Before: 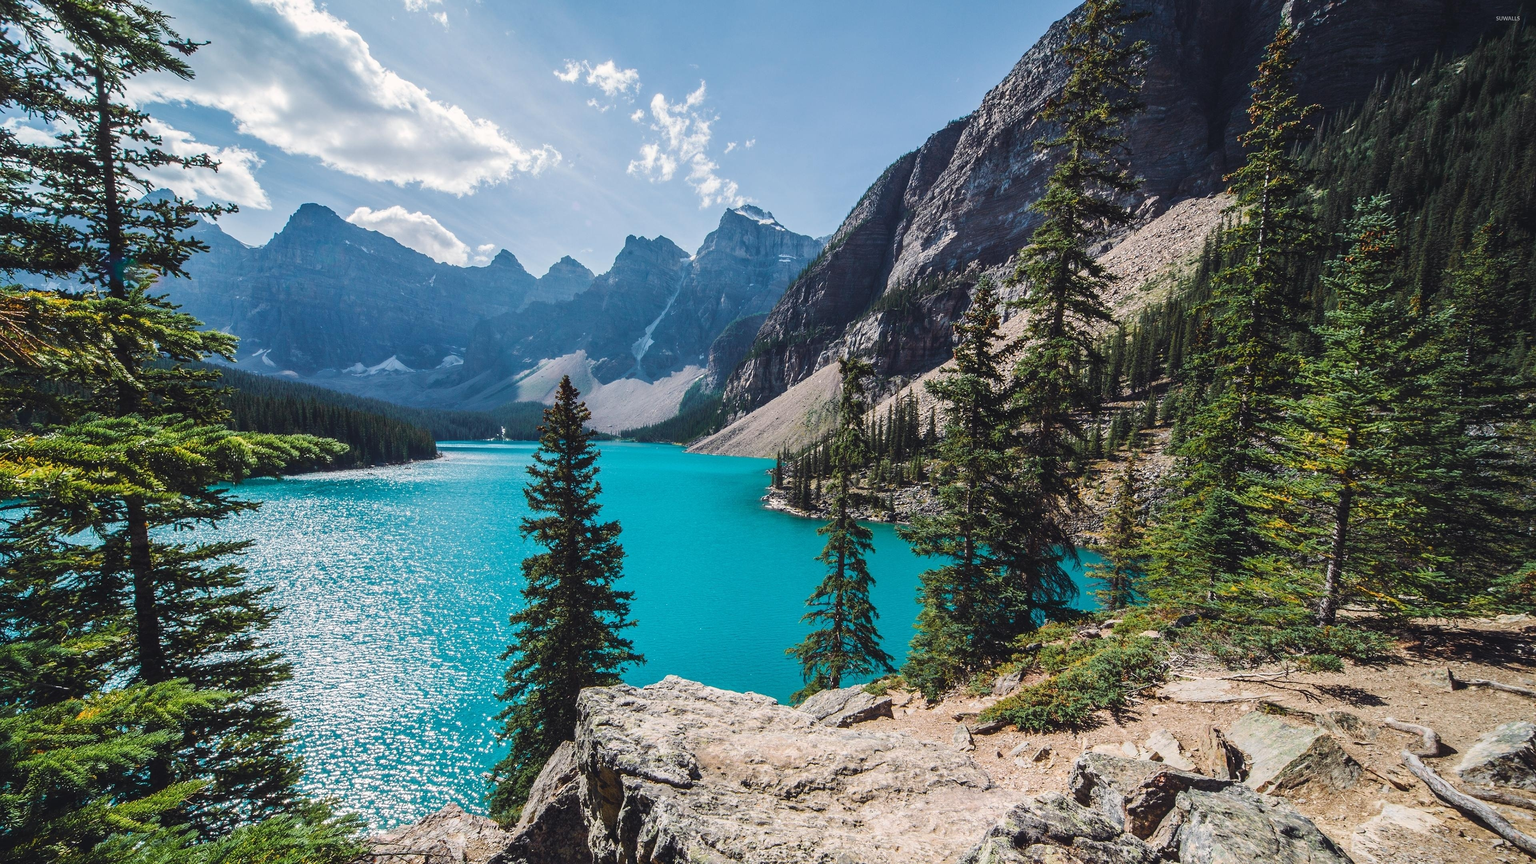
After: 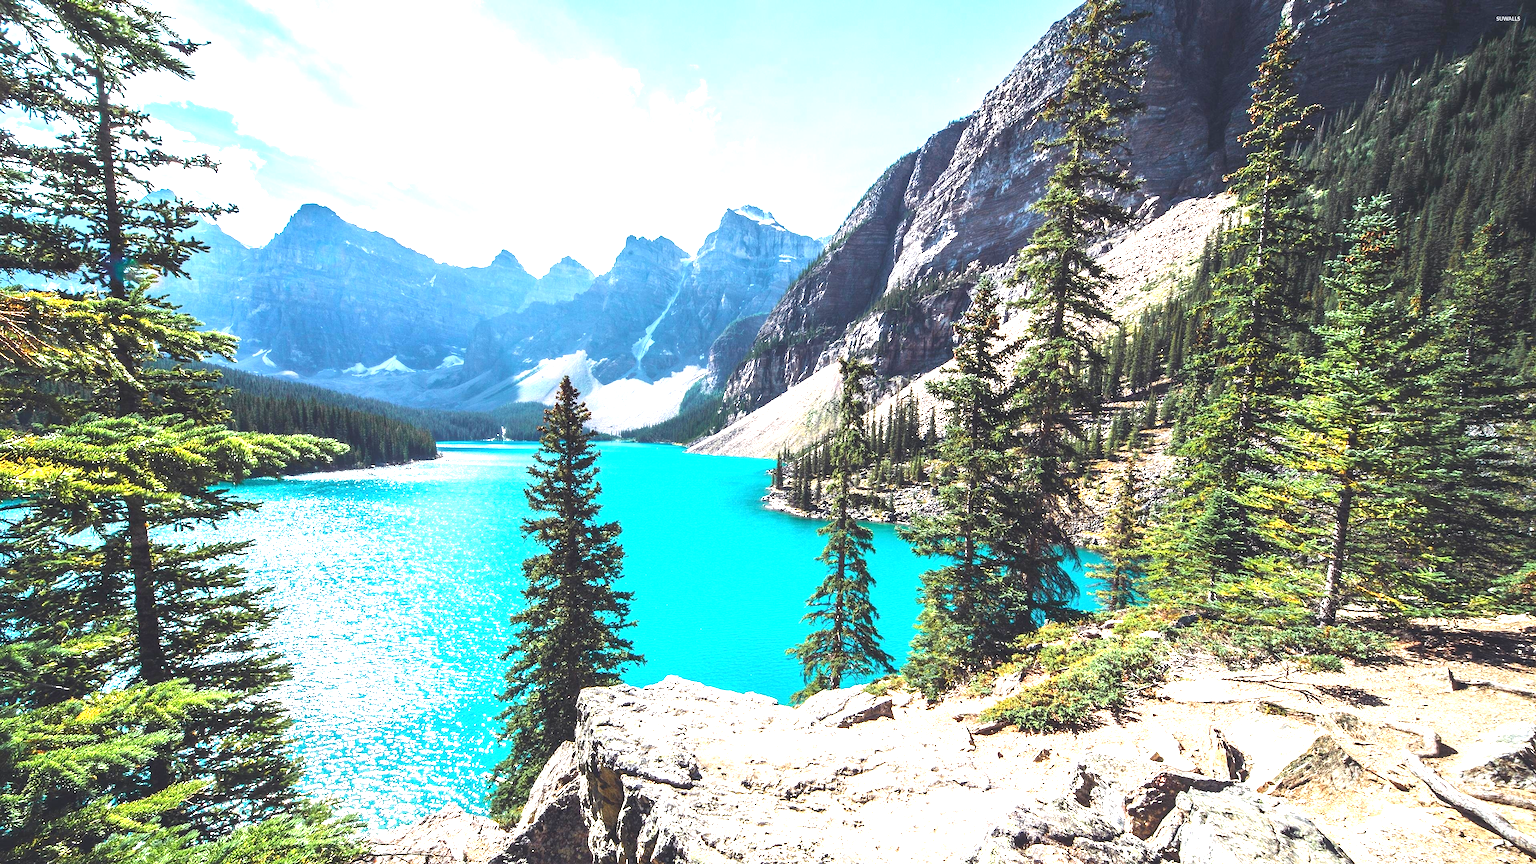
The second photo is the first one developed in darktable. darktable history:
exposure: black level correction 0, exposure 1.686 EV, compensate highlight preservation false
